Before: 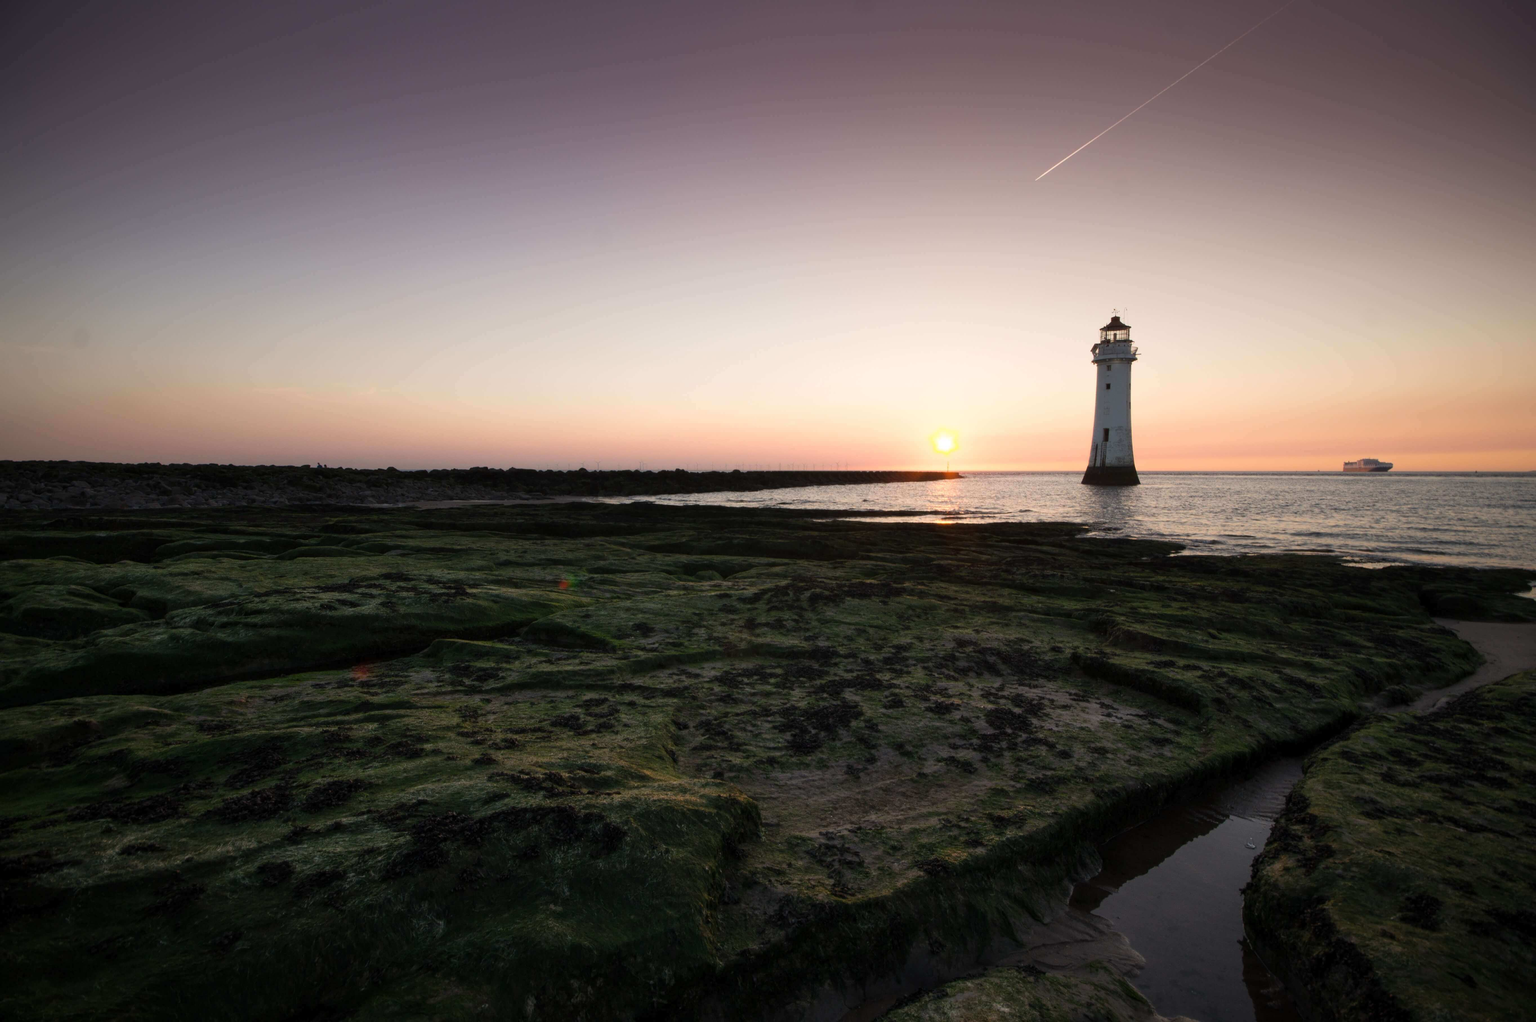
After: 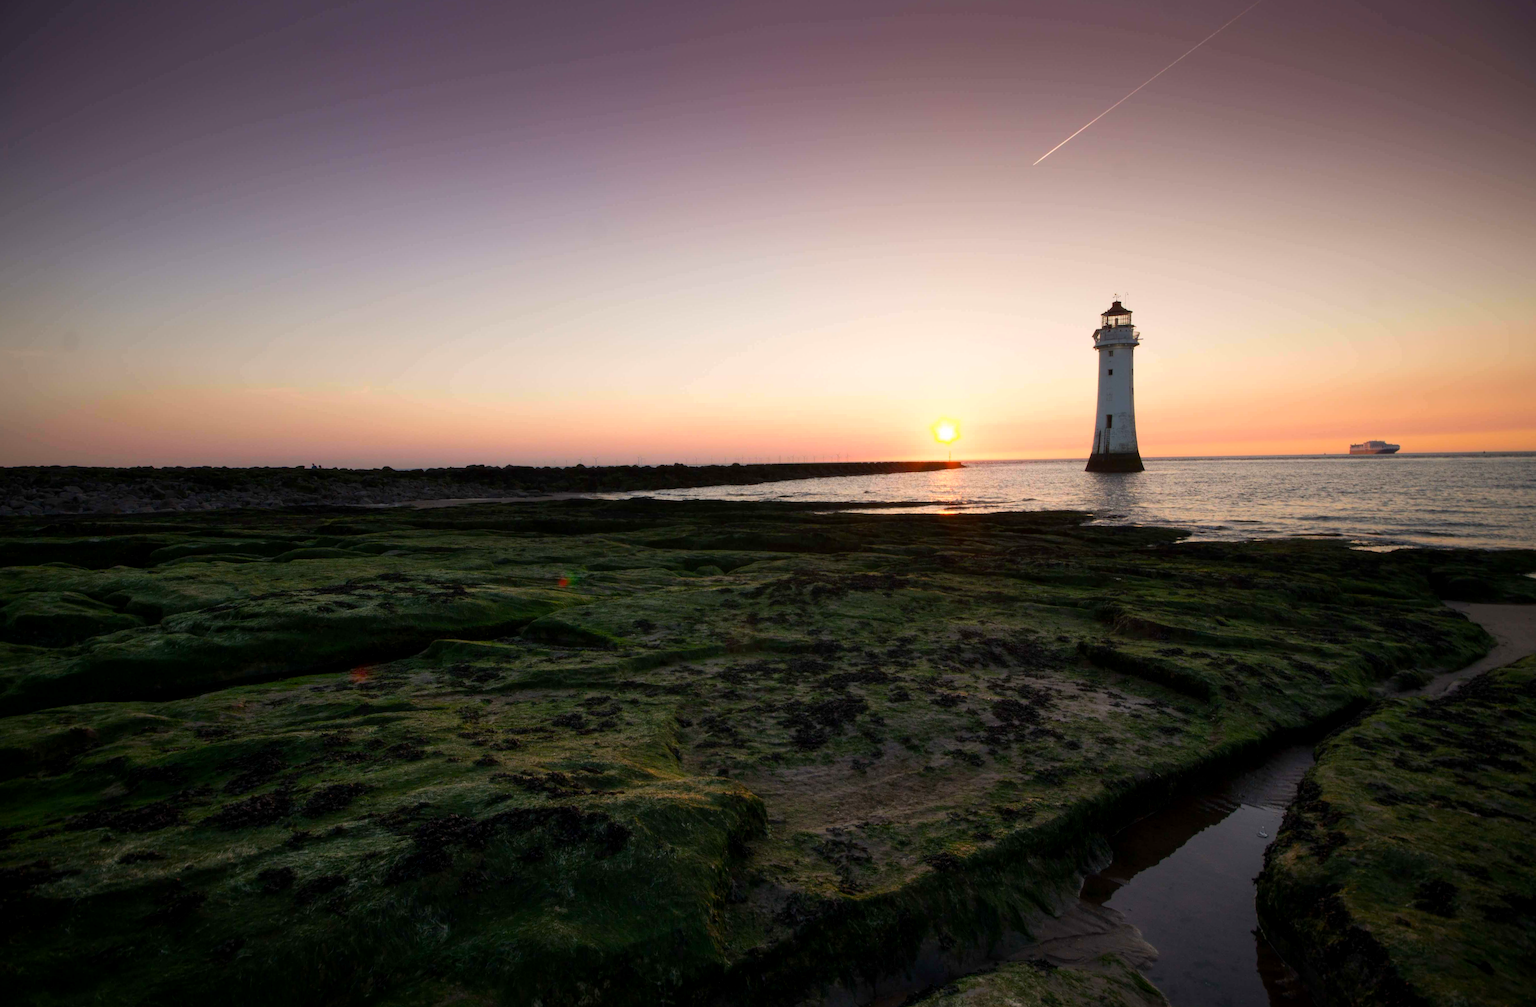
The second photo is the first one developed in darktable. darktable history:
exposure: black level correction 0.002, compensate highlight preservation false
color correction: saturation 1.32
rotate and perspective: rotation -1°, crop left 0.011, crop right 0.989, crop top 0.025, crop bottom 0.975
